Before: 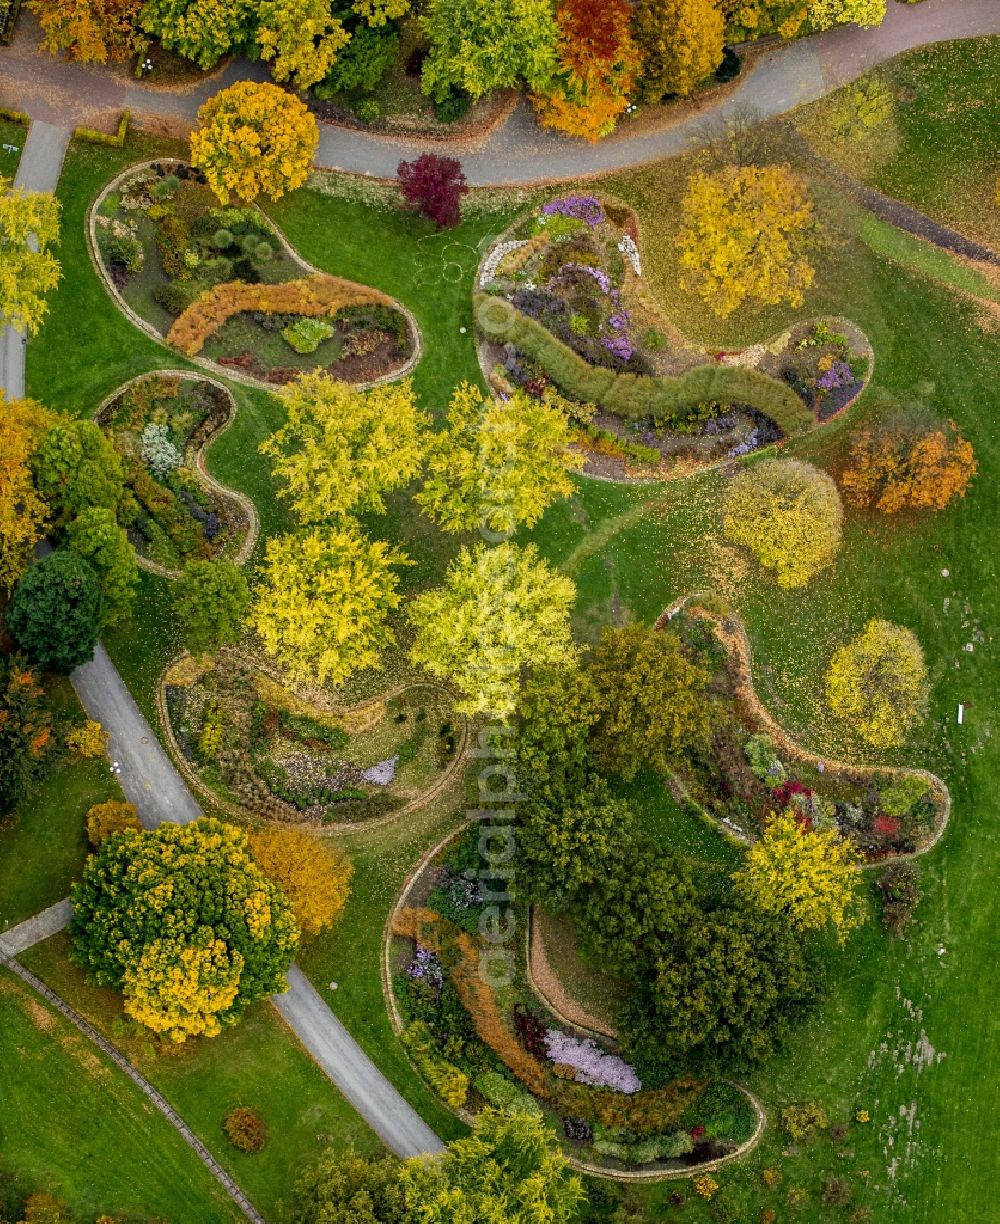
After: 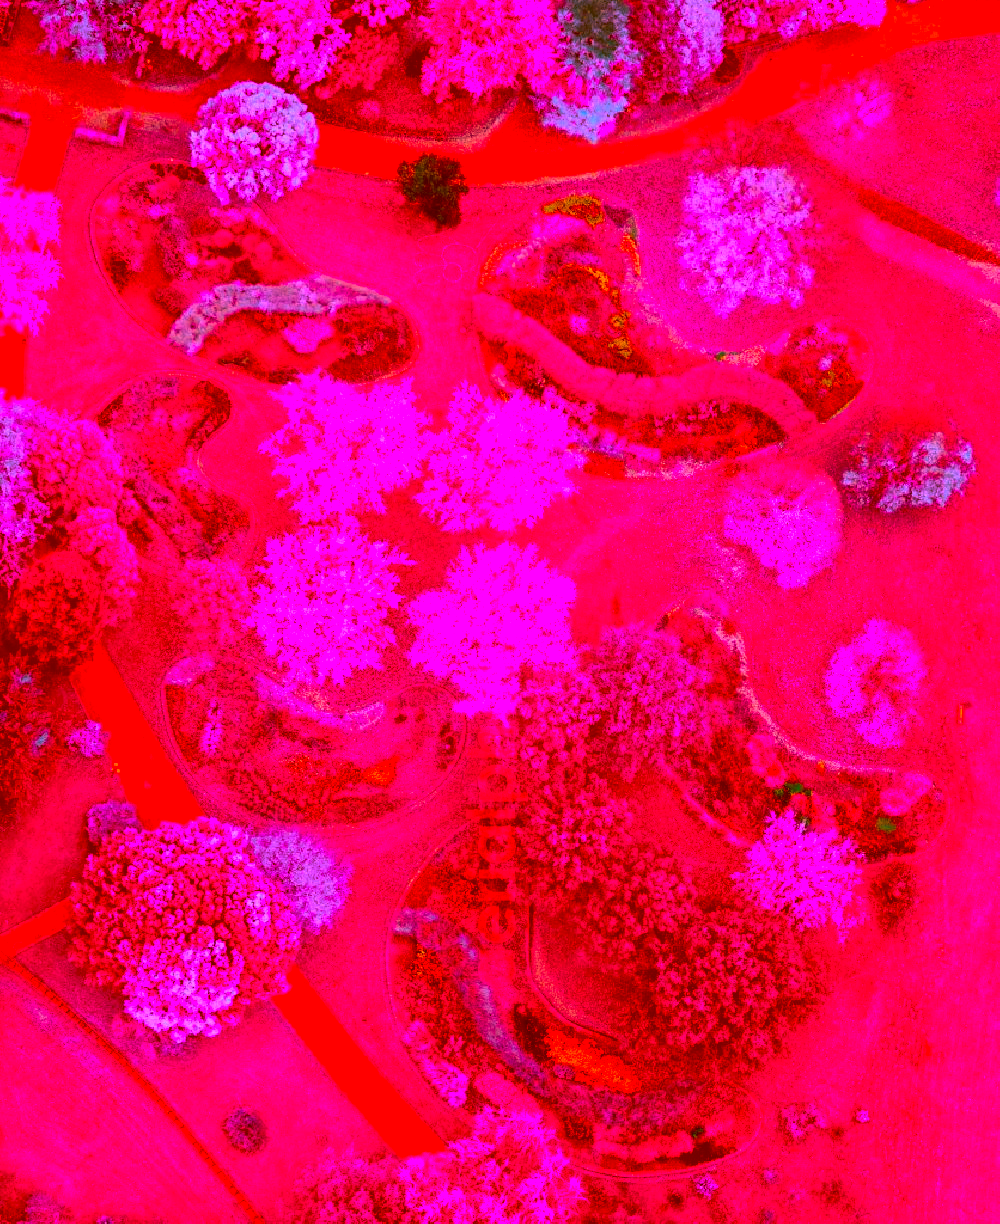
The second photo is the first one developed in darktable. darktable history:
color correction: highlights a* -39.34, highlights b* -39.76, shadows a* -39.43, shadows b* -39.38, saturation -2.96
